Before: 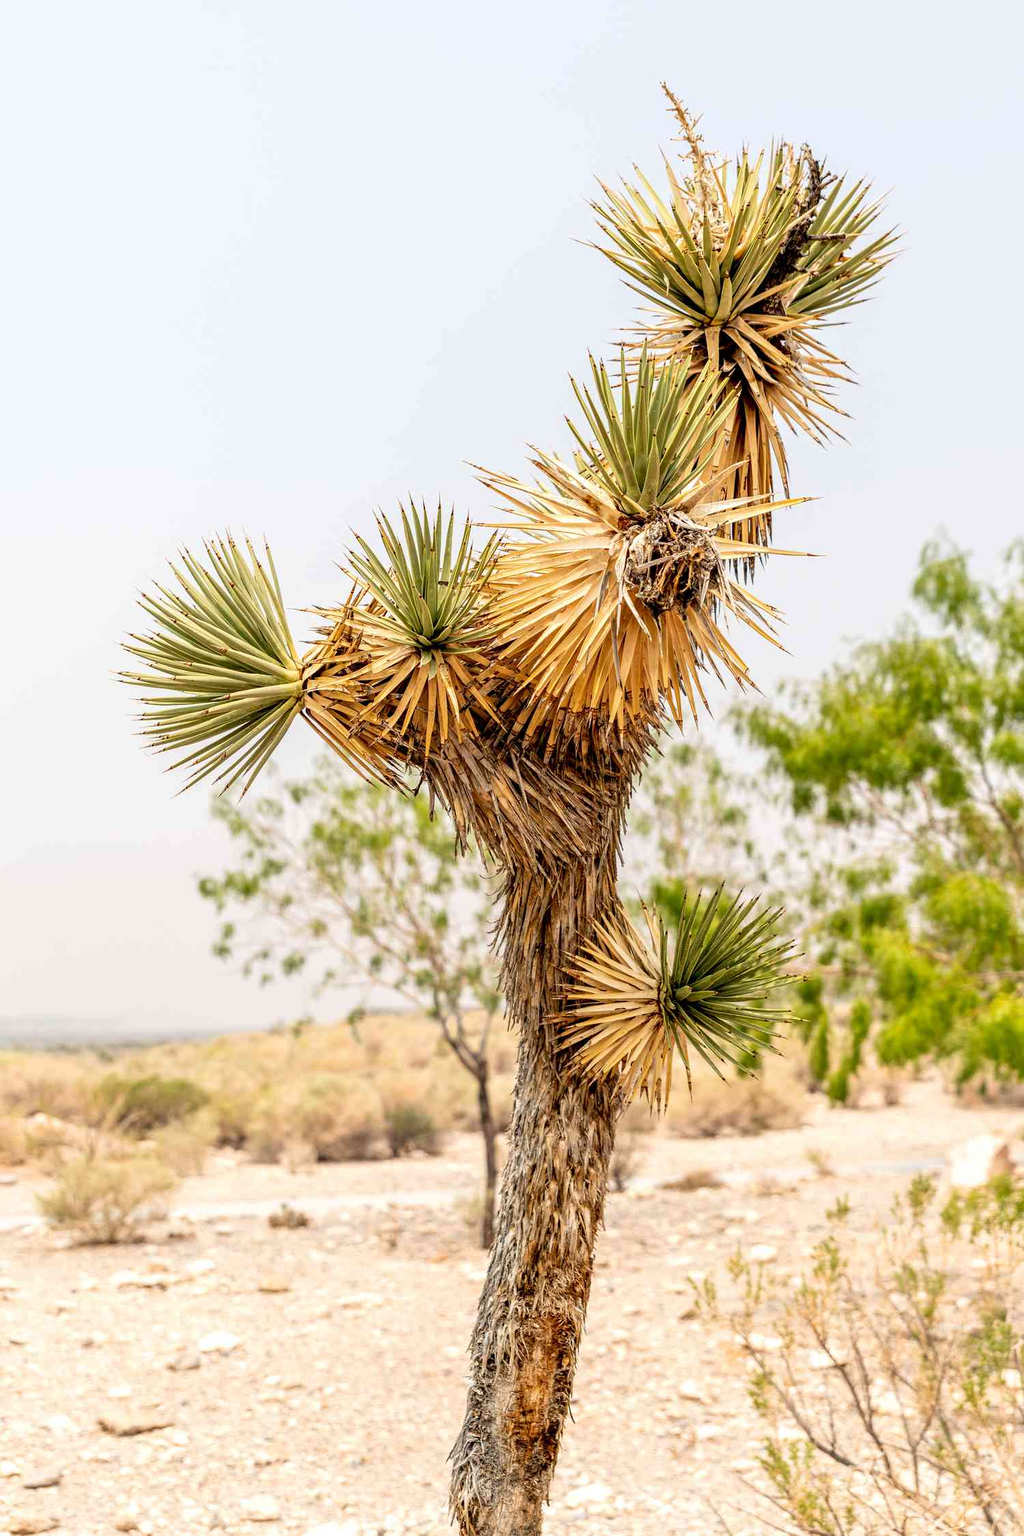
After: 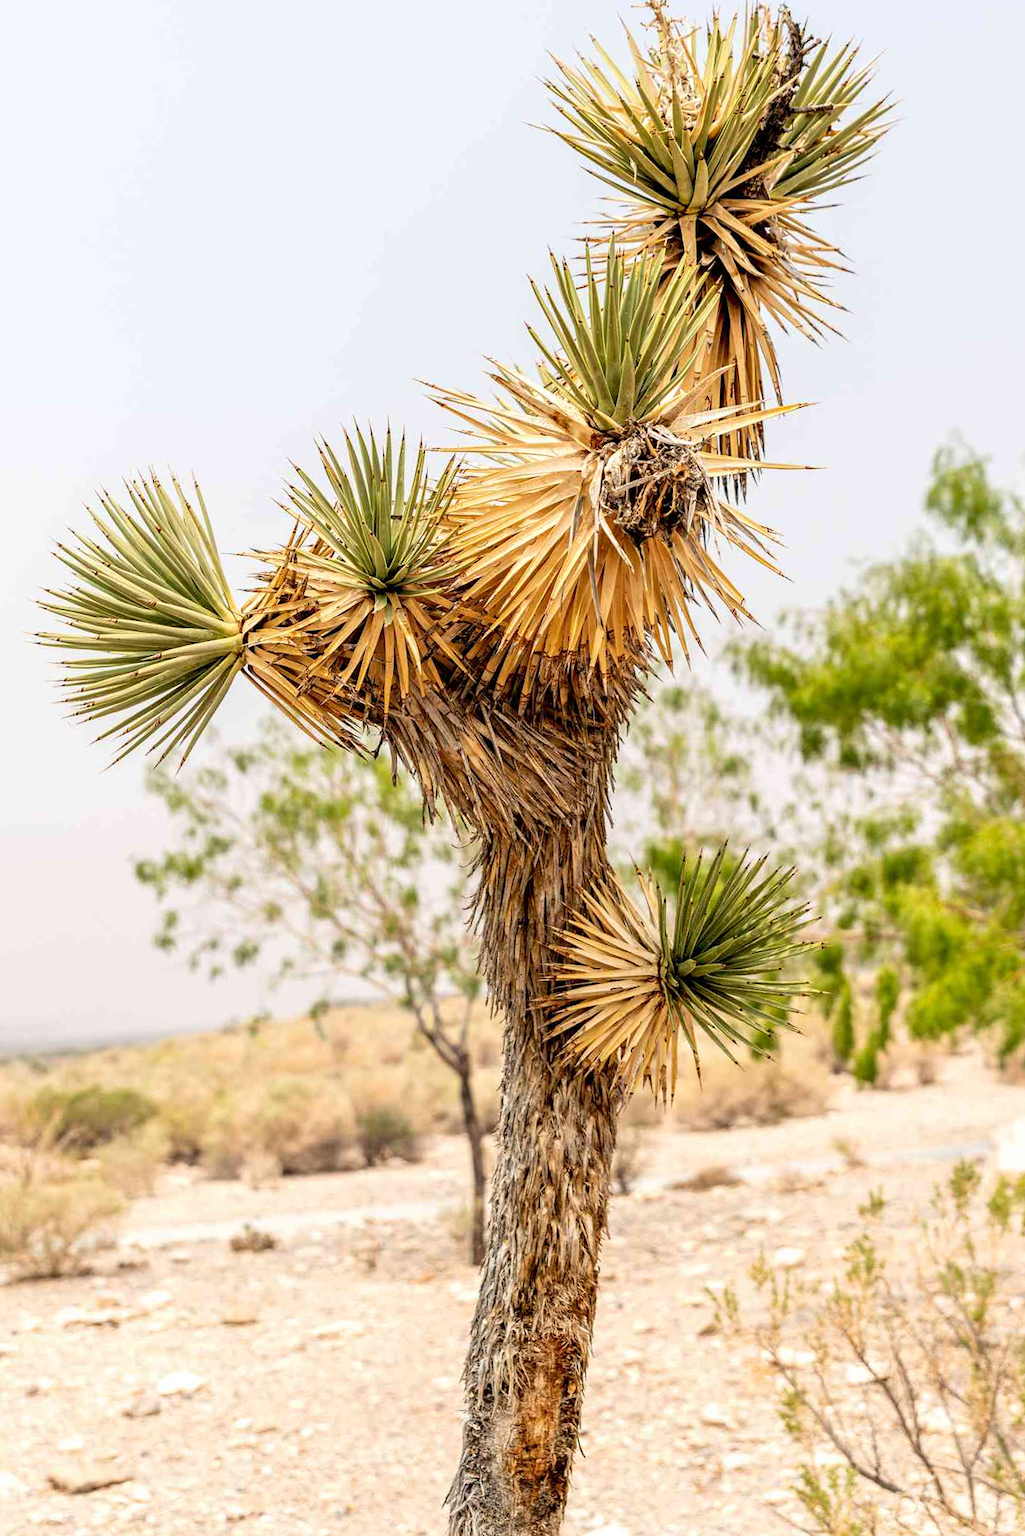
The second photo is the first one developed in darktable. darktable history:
tone equalizer: on, module defaults
crop and rotate: angle 2.44°, left 5.574%, top 5.699%
